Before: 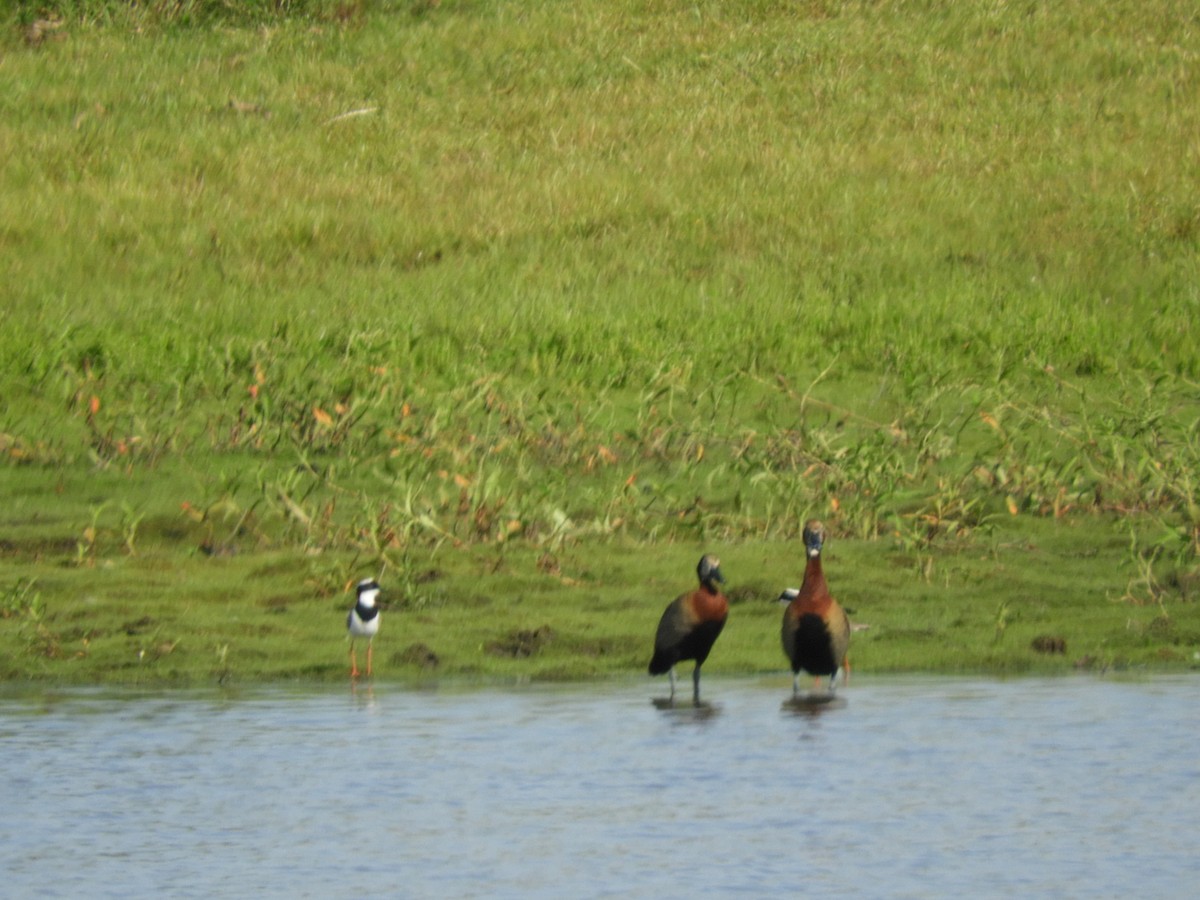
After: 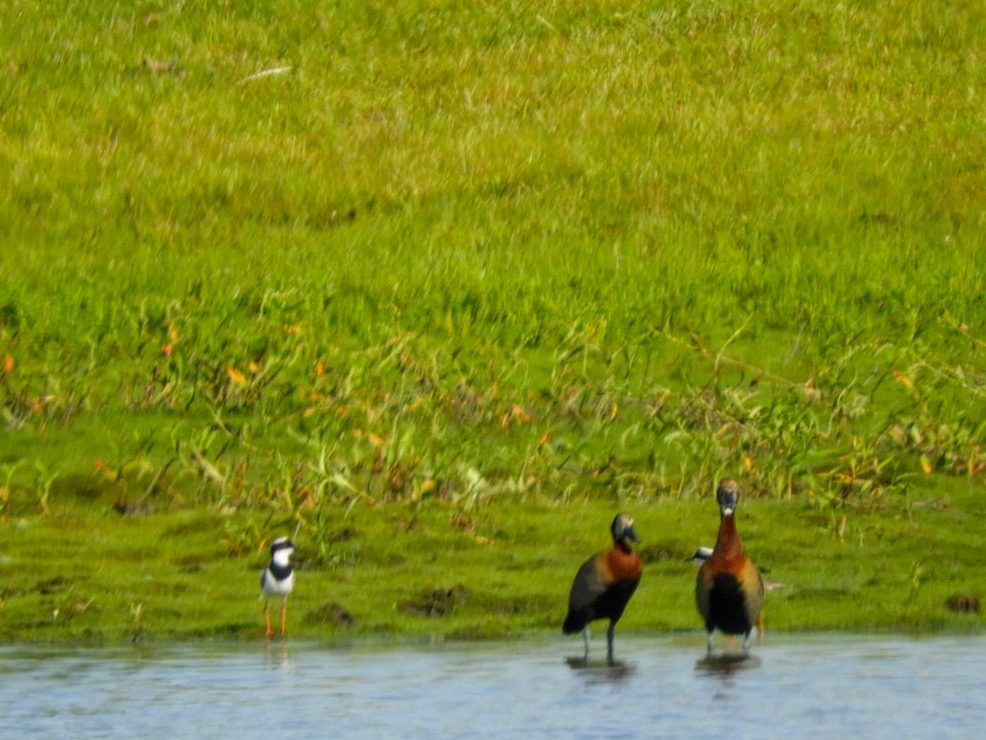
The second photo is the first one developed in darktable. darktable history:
color balance rgb: perceptual saturation grading › global saturation 30%, global vibrance 10%
crop and rotate: left 7.196%, top 4.574%, right 10.605%, bottom 13.178%
local contrast: on, module defaults
